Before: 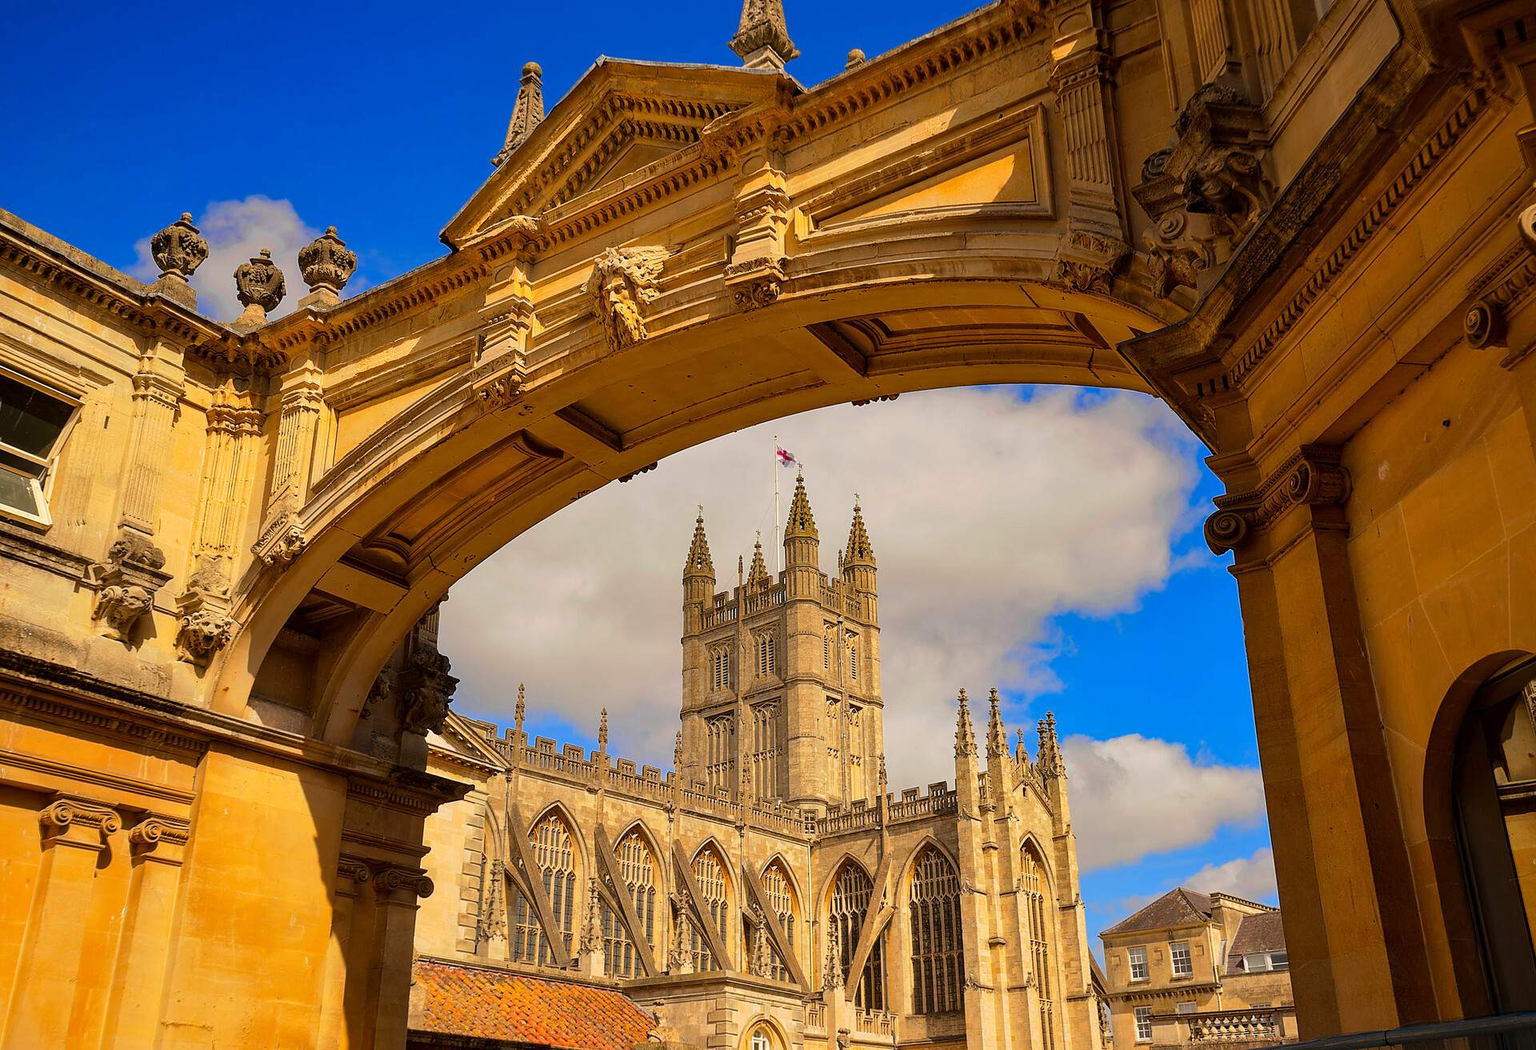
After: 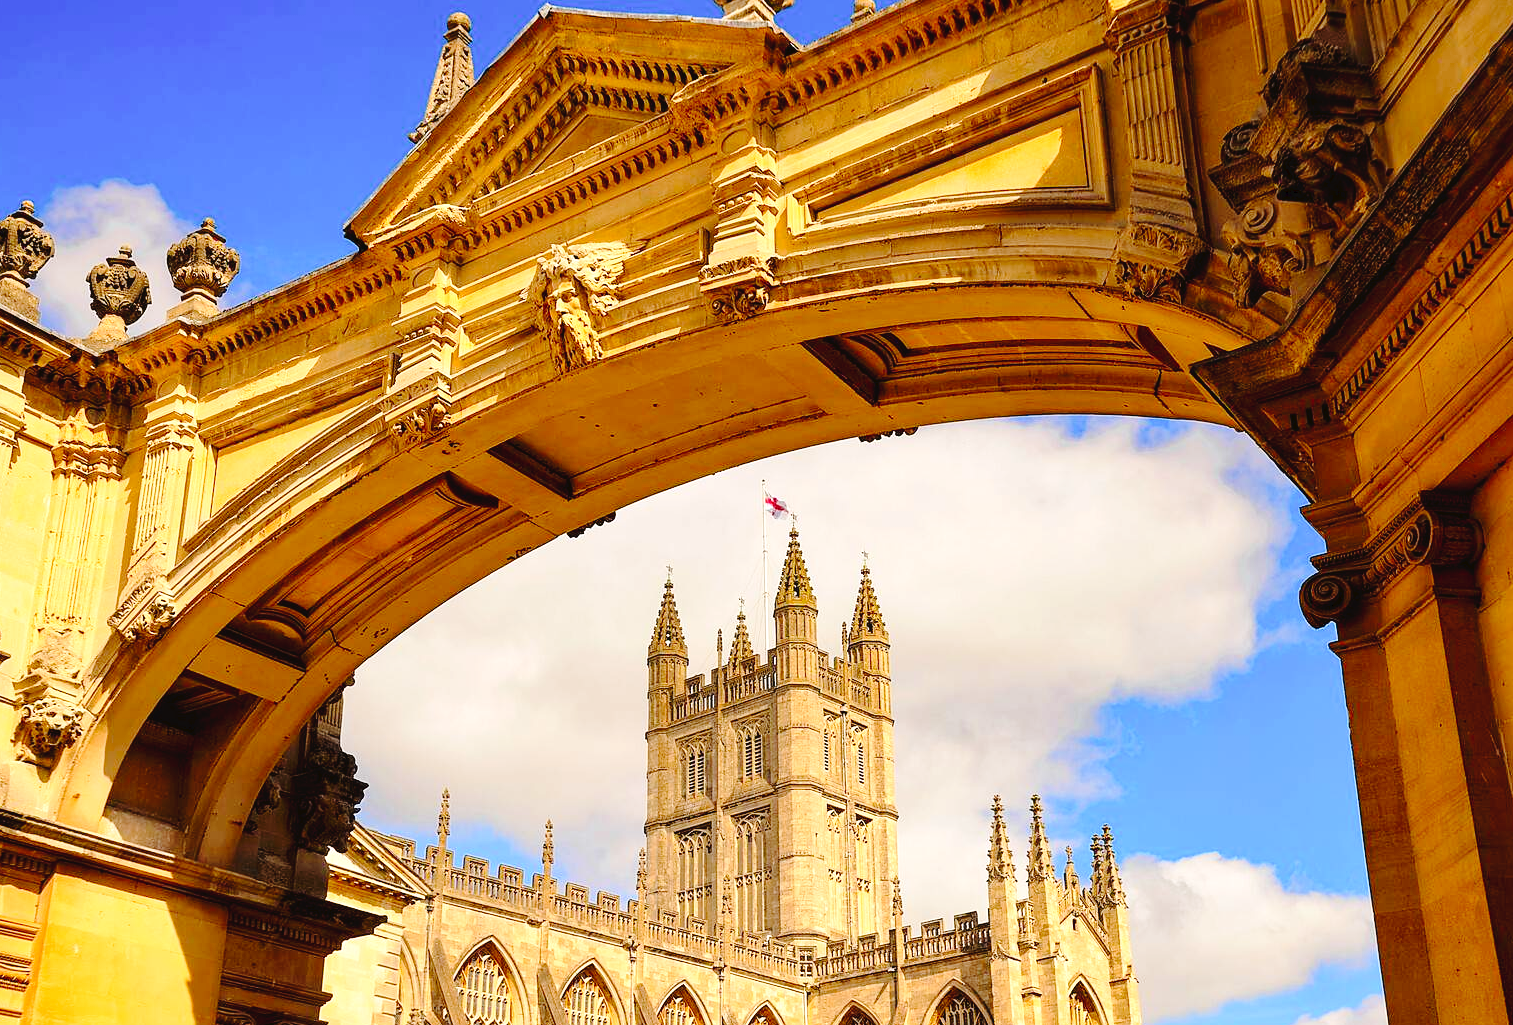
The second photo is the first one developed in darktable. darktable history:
crop and rotate: left 10.77%, top 5.1%, right 10.41%, bottom 16.76%
base curve: curves: ch0 [(0, 0) (0.283, 0.295) (1, 1)], preserve colors none
exposure: exposure 0.6 EV, compensate highlight preservation false
tone curve: curves: ch0 [(0, 0) (0.003, 0.03) (0.011, 0.032) (0.025, 0.035) (0.044, 0.038) (0.069, 0.041) (0.1, 0.058) (0.136, 0.091) (0.177, 0.133) (0.224, 0.181) (0.277, 0.268) (0.335, 0.363) (0.399, 0.461) (0.468, 0.554) (0.543, 0.633) (0.623, 0.709) (0.709, 0.784) (0.801, 0.869) (0.898, 0.938) (1, 1)], preserve colors none
